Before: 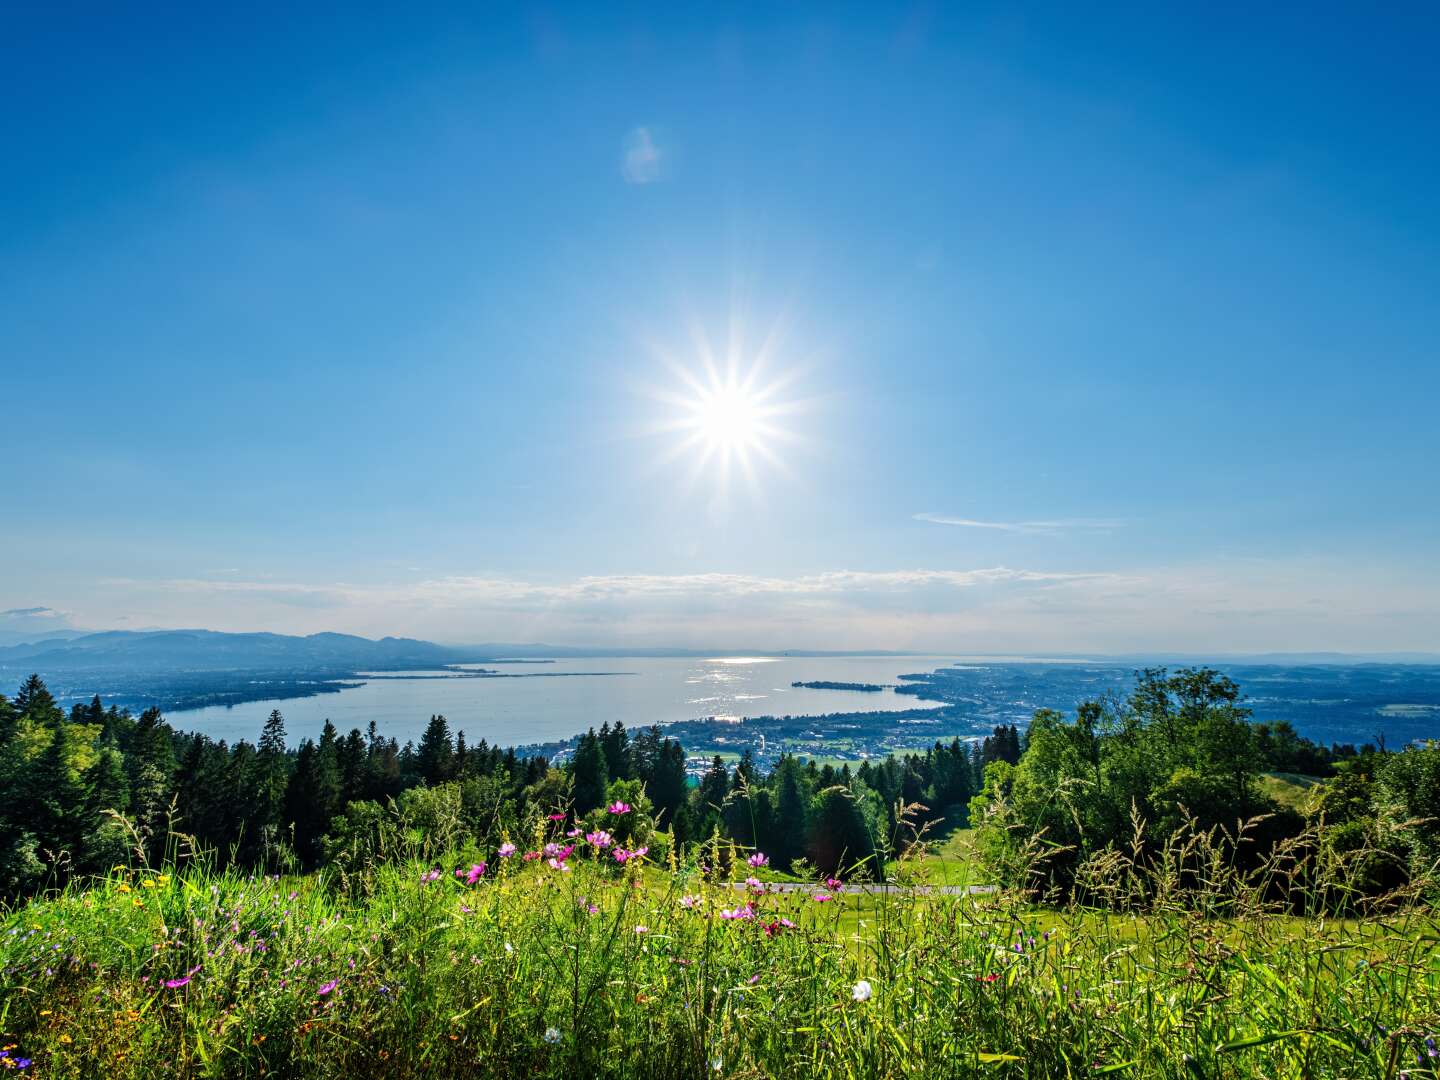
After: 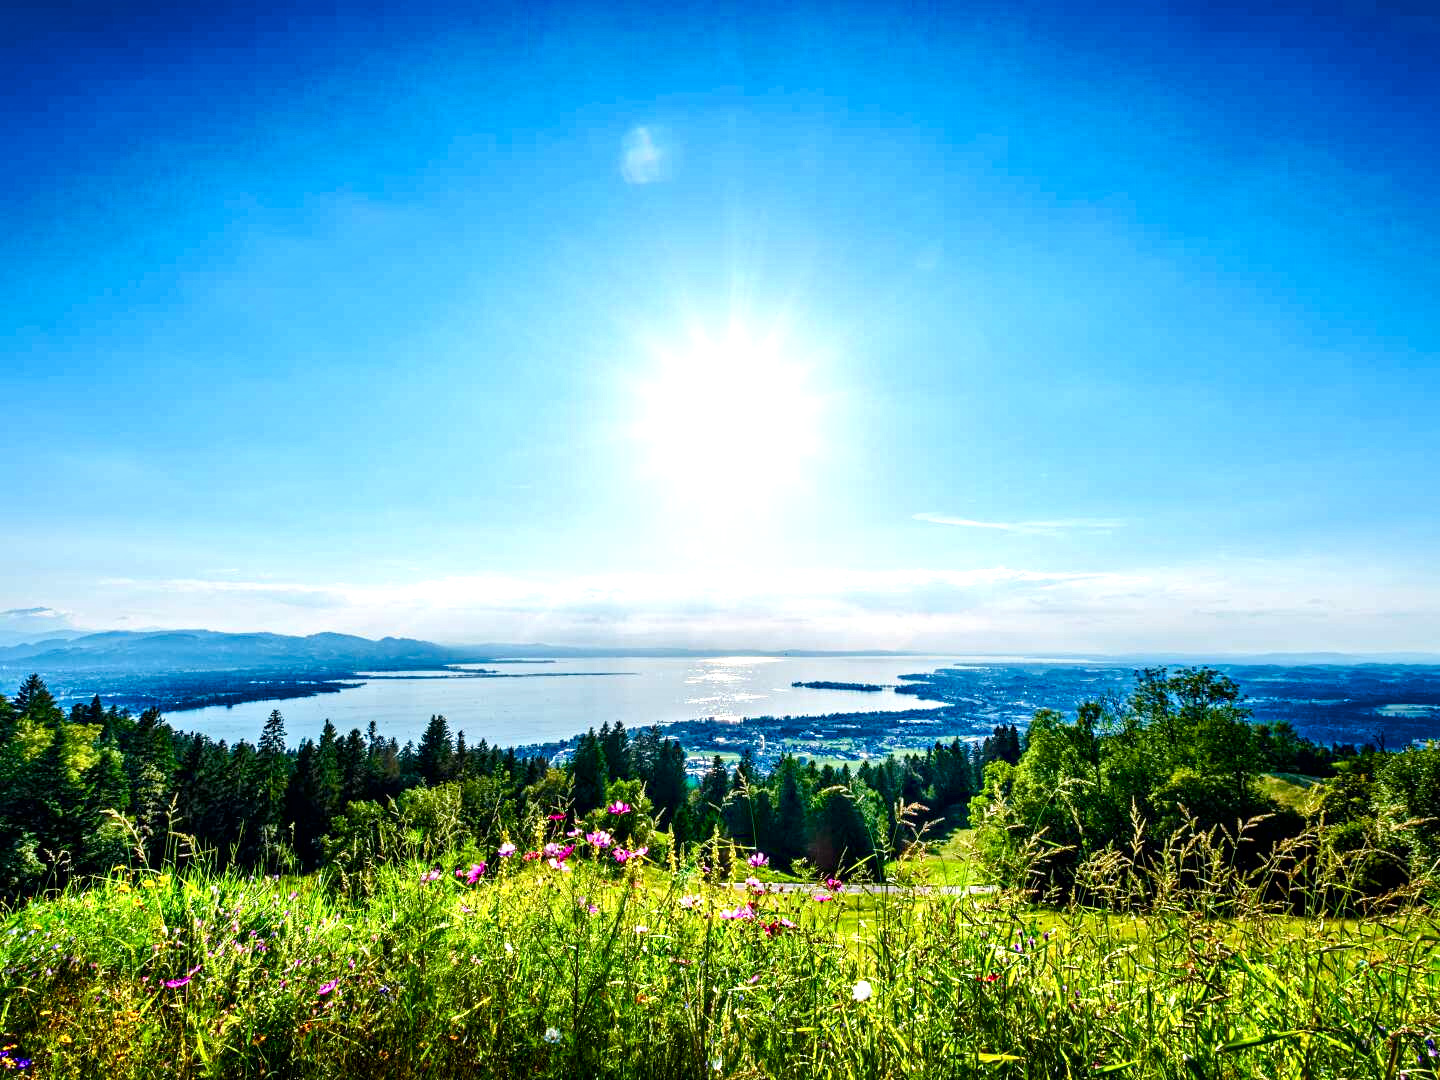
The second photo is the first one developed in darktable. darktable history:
color balance rgb: linear chroma grading › global chroma 9.671%, perceptual saturation grading › global saturation 20%, perceptual saturation grading › highlights -25.386%, perceptual saturation grading › shadows 25.897%, saturation formula JzAzBz (2021)
local contrast: mode bilateral grid, contrast 21, coarseness 51, detail 150%, midtone range 0.2
exposure: black level correction 0, exposure 0.702 EV, compensate highlight preservation false
